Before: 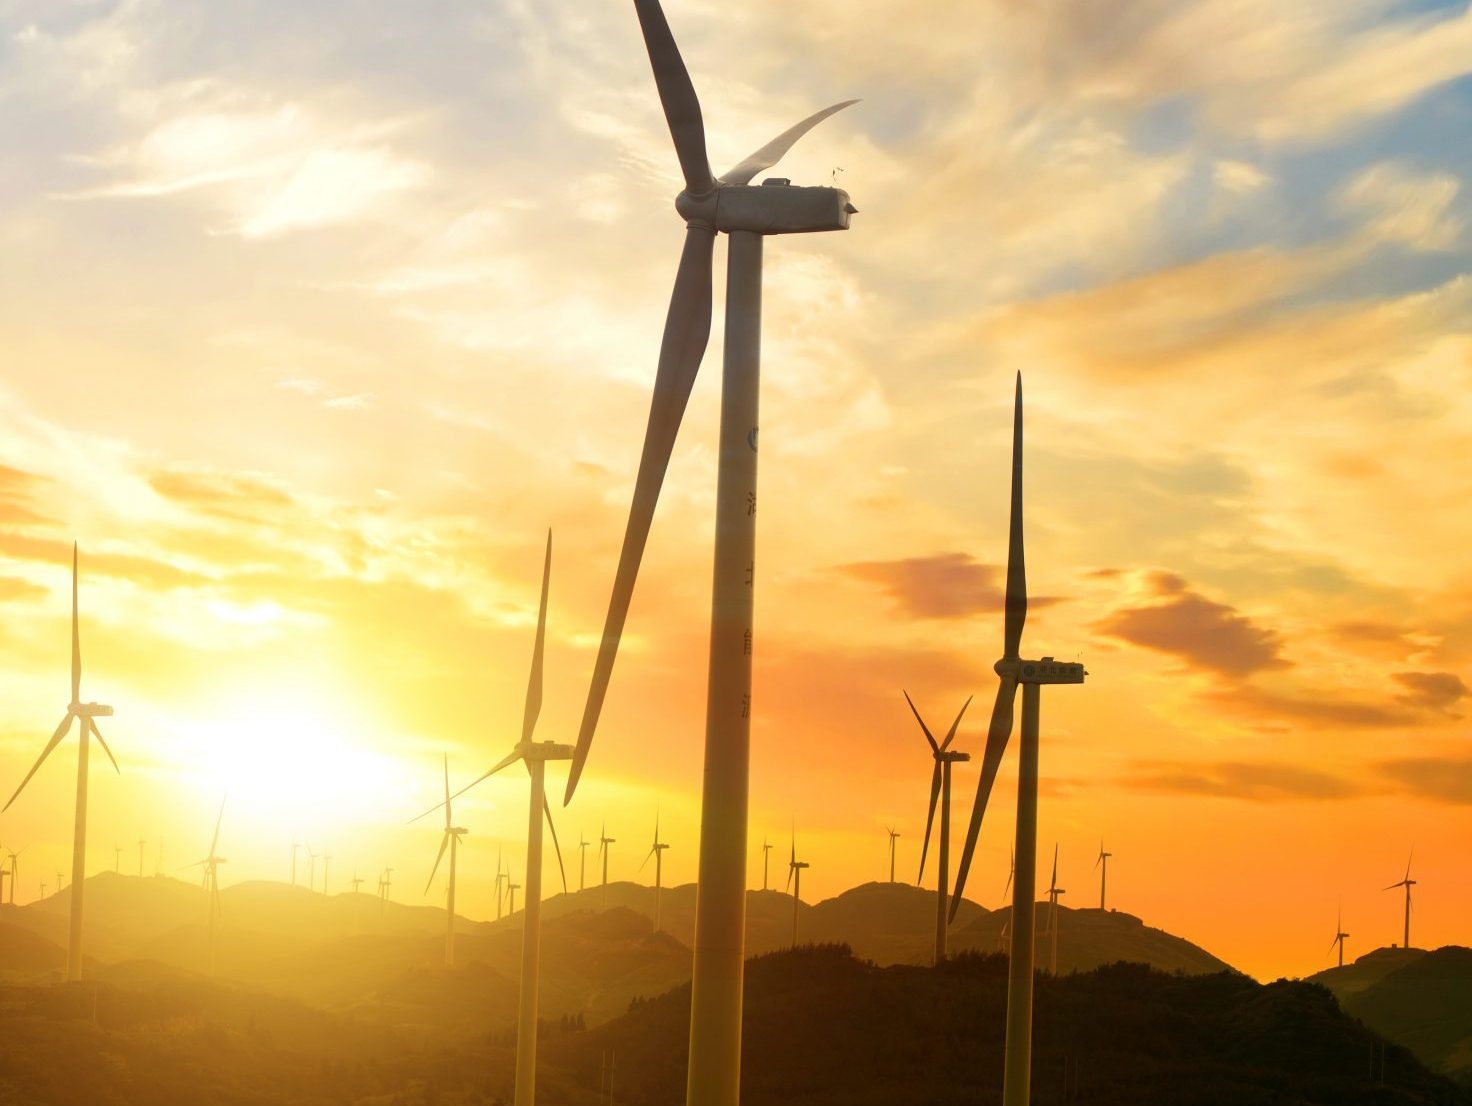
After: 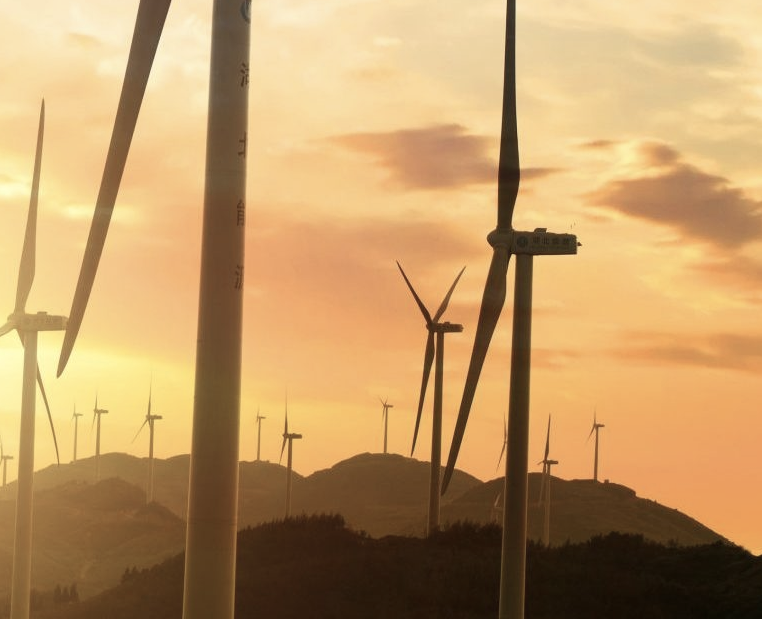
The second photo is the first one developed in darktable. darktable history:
contrast brightness saturation: contrast 0.1, saturation -0.36
crop: left 34.479%, top 38.822%, right 13.718%, bottom 5.172%
